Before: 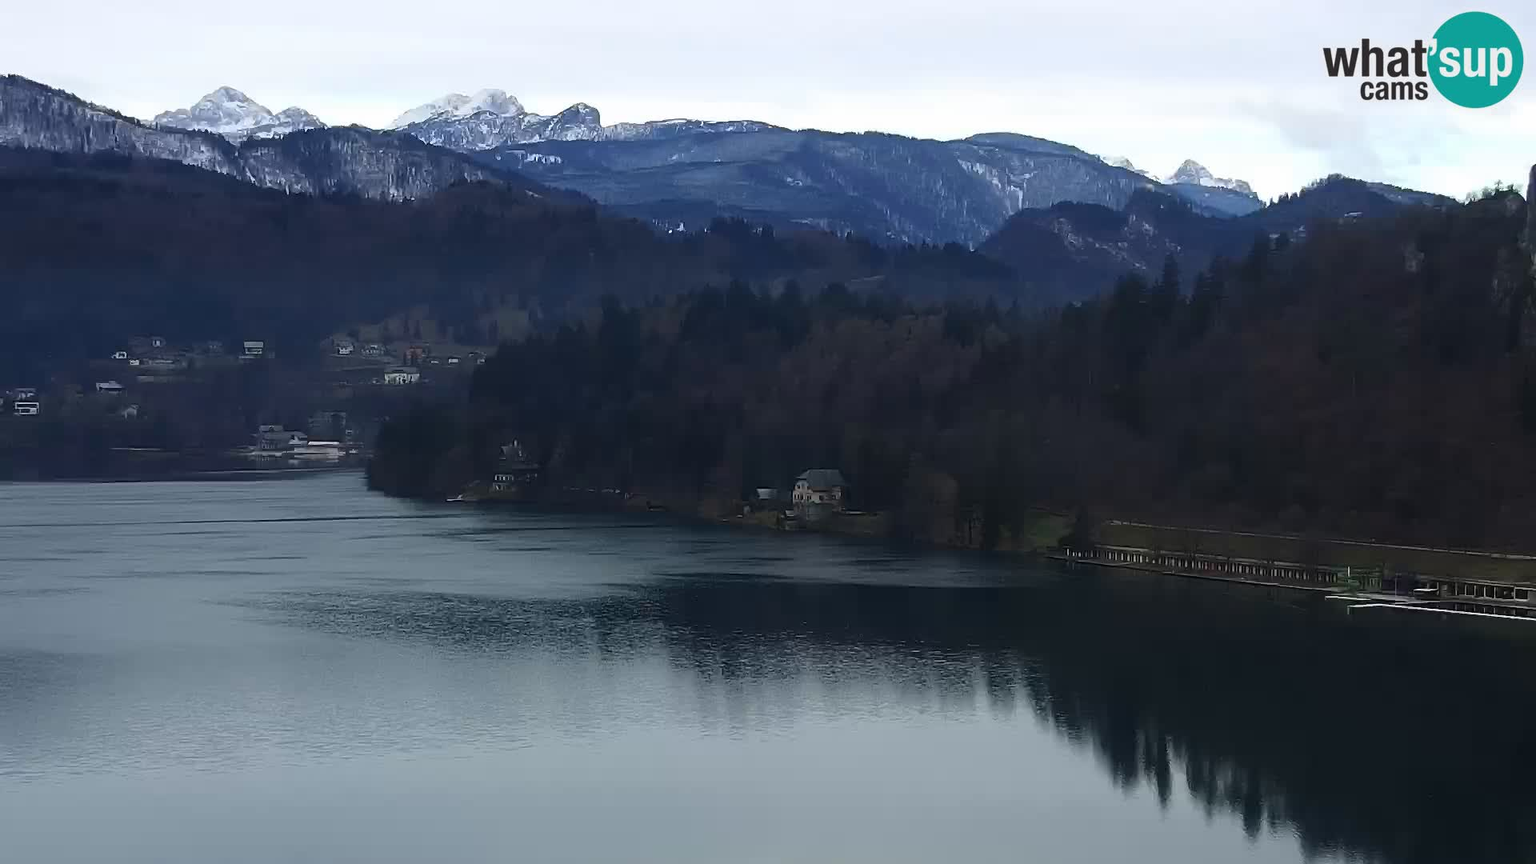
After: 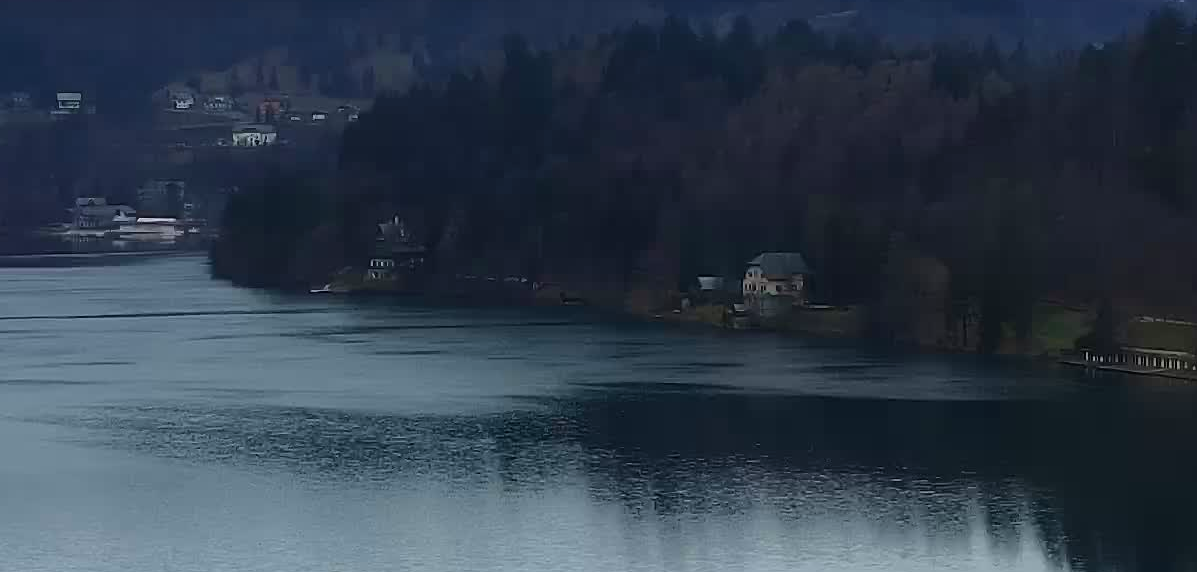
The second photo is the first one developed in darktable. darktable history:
crop: left 12.921%, top 30.971%, right 24.705%, bottom 15.986%
velvia: on, module defaults
